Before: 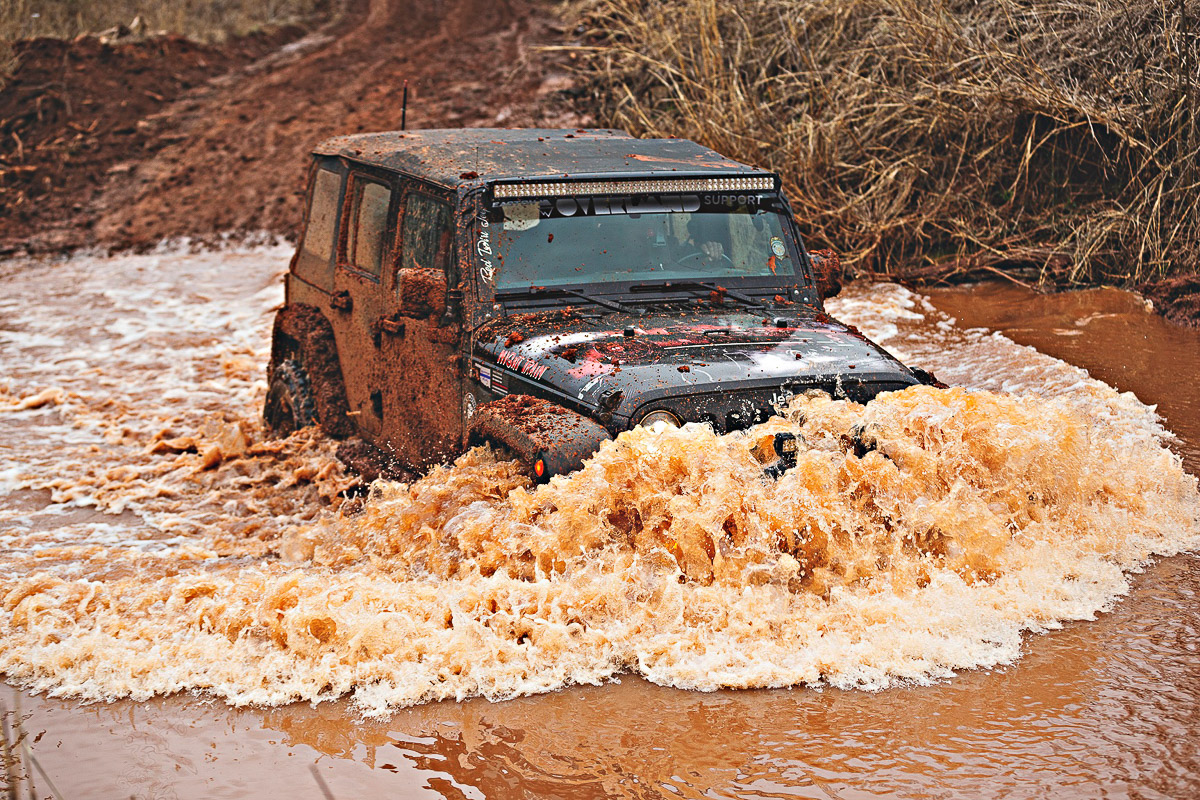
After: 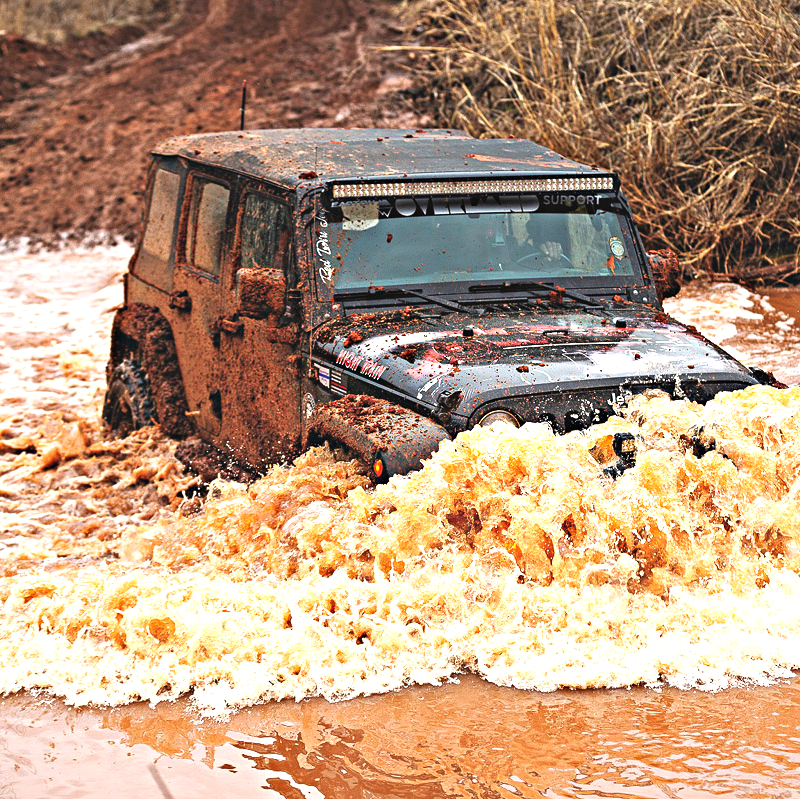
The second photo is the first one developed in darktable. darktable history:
crop and rotate: left 13.419%, right 19.867%
tone equalizer: -8 EV -0.786 EV, -7 EV -0.67 EV, -6 EV -0.578 EV, -5 EV -0.365 EV, -3 EV 0.398 EV, -2 EV 0.6 EV, -1 EV 0.686 EV, +0 EV 0.733 EV
